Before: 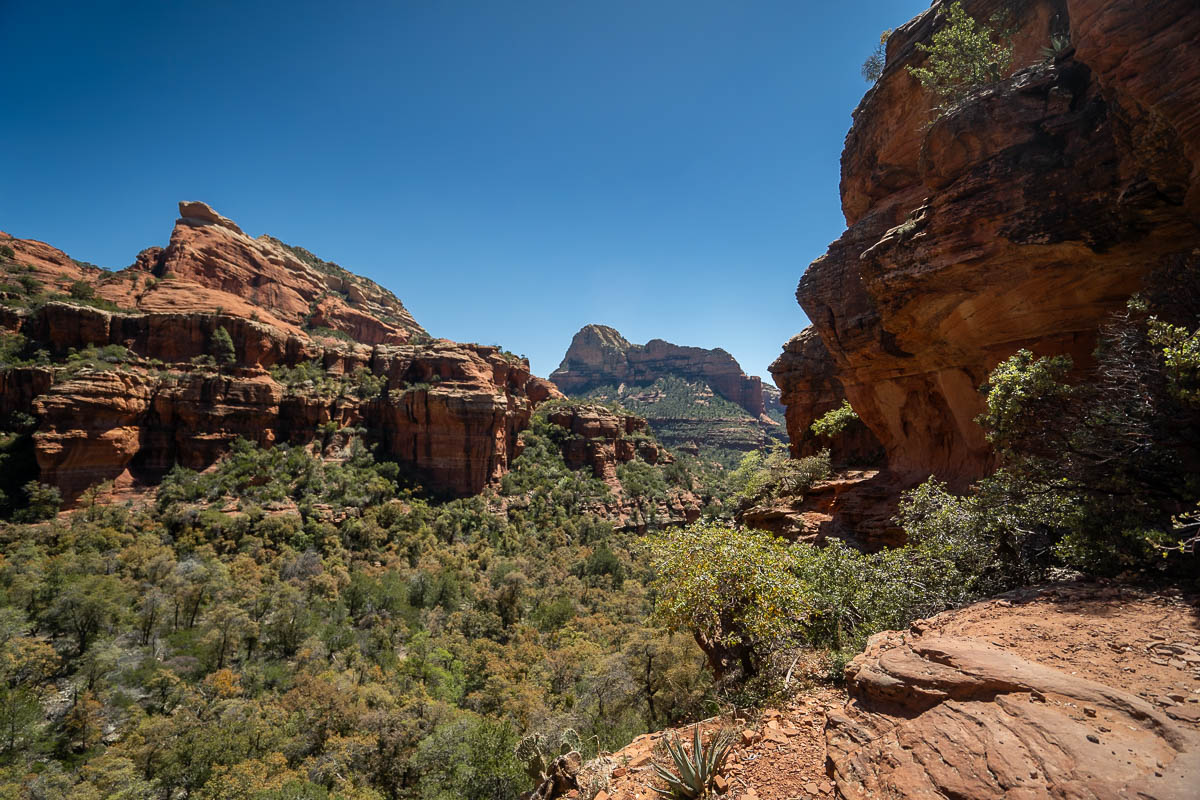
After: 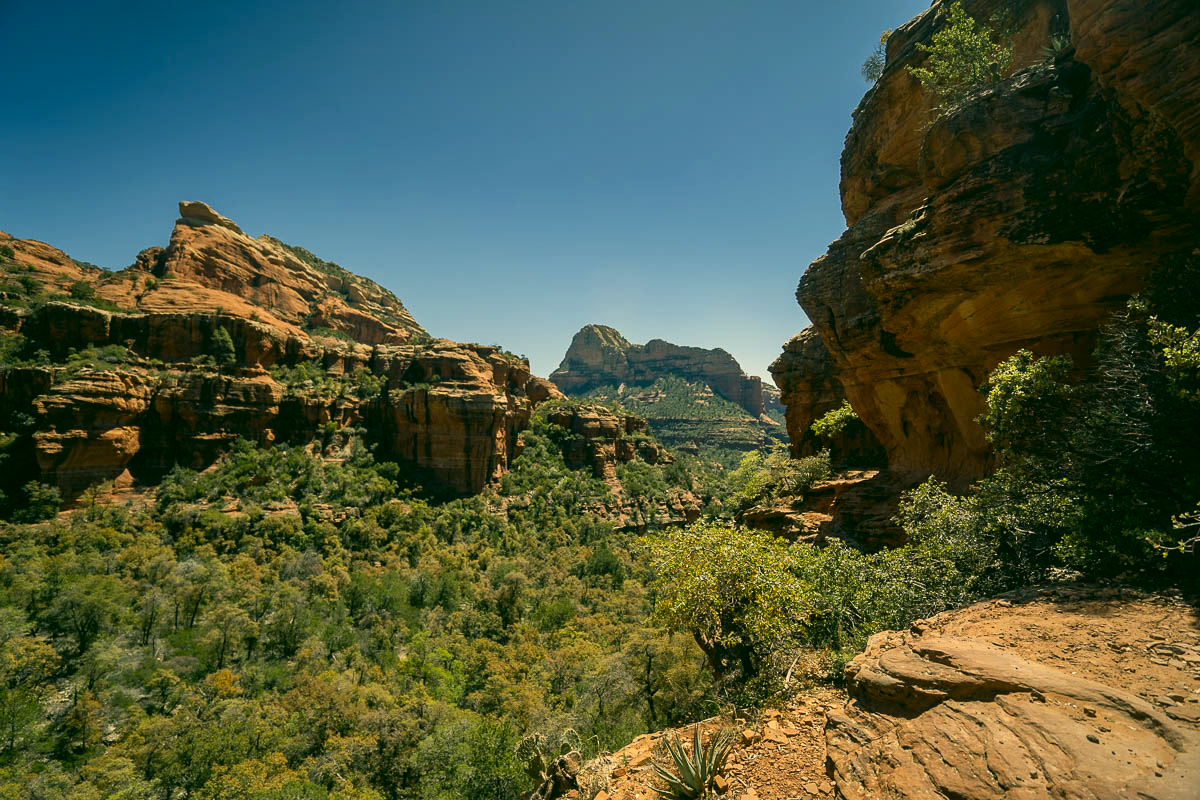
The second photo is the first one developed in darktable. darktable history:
color correction: highlights a* 5.31, highlights b* 24.54, shadows a* -15.55, shadows b* 4.03
